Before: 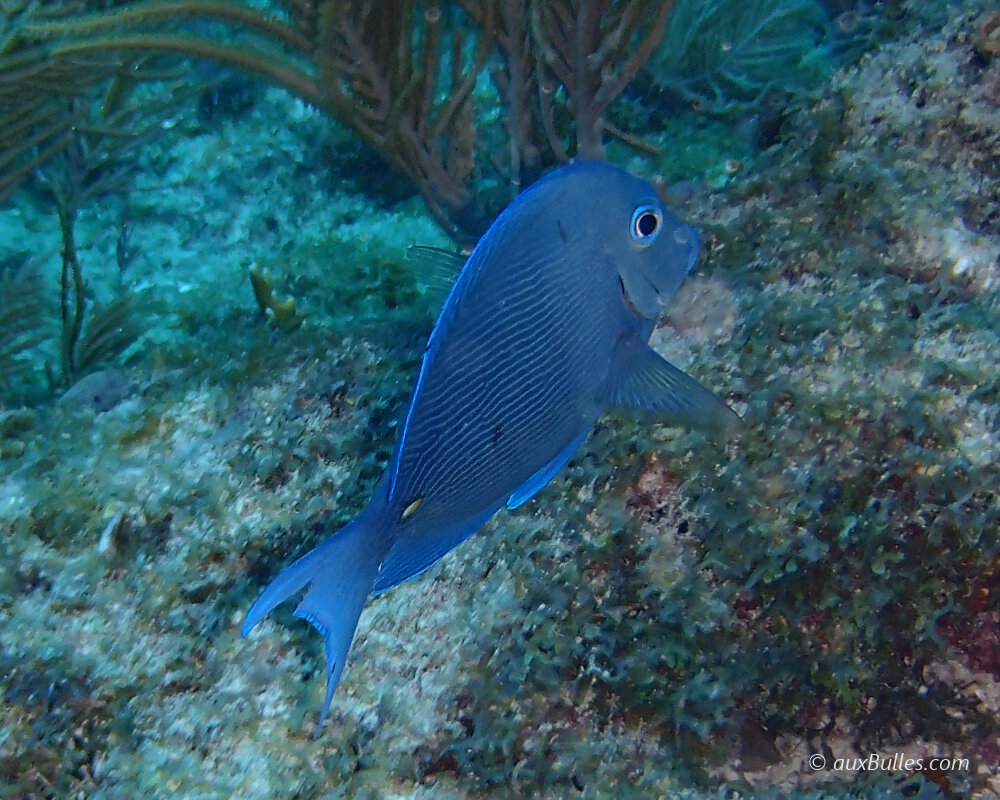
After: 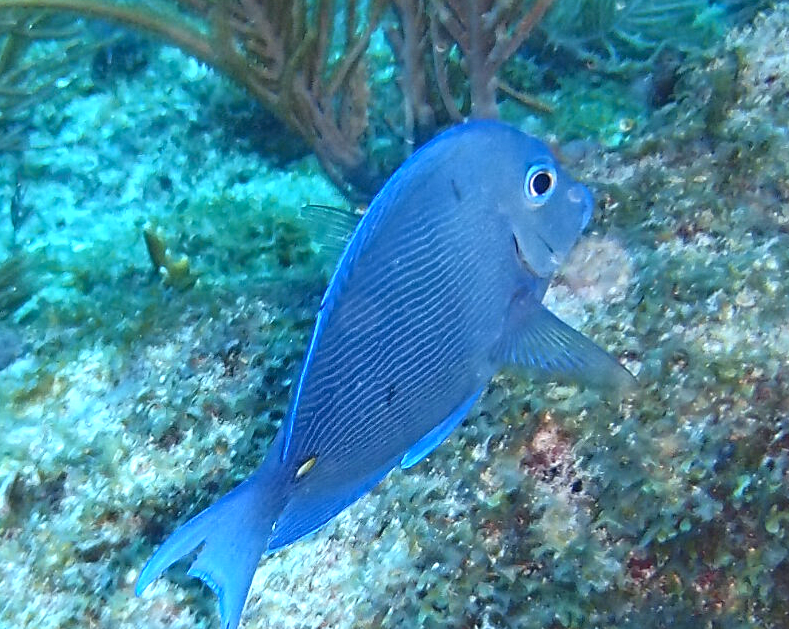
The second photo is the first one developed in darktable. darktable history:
exposure: black level correction 0, exposure 1.385 EV, compensate exposure bias true, compensate highlight preservation false
crop and rotate: left 10.622%, top 5.149%, right 10.425%, bottom 16.143%
contrast equalizer: octaves 7, y [[0.5 ×6], [0.5 ×6], [0.5 ×6], [0 ×6], [0, 0, 0, 0.581, 0.011, 0]]
